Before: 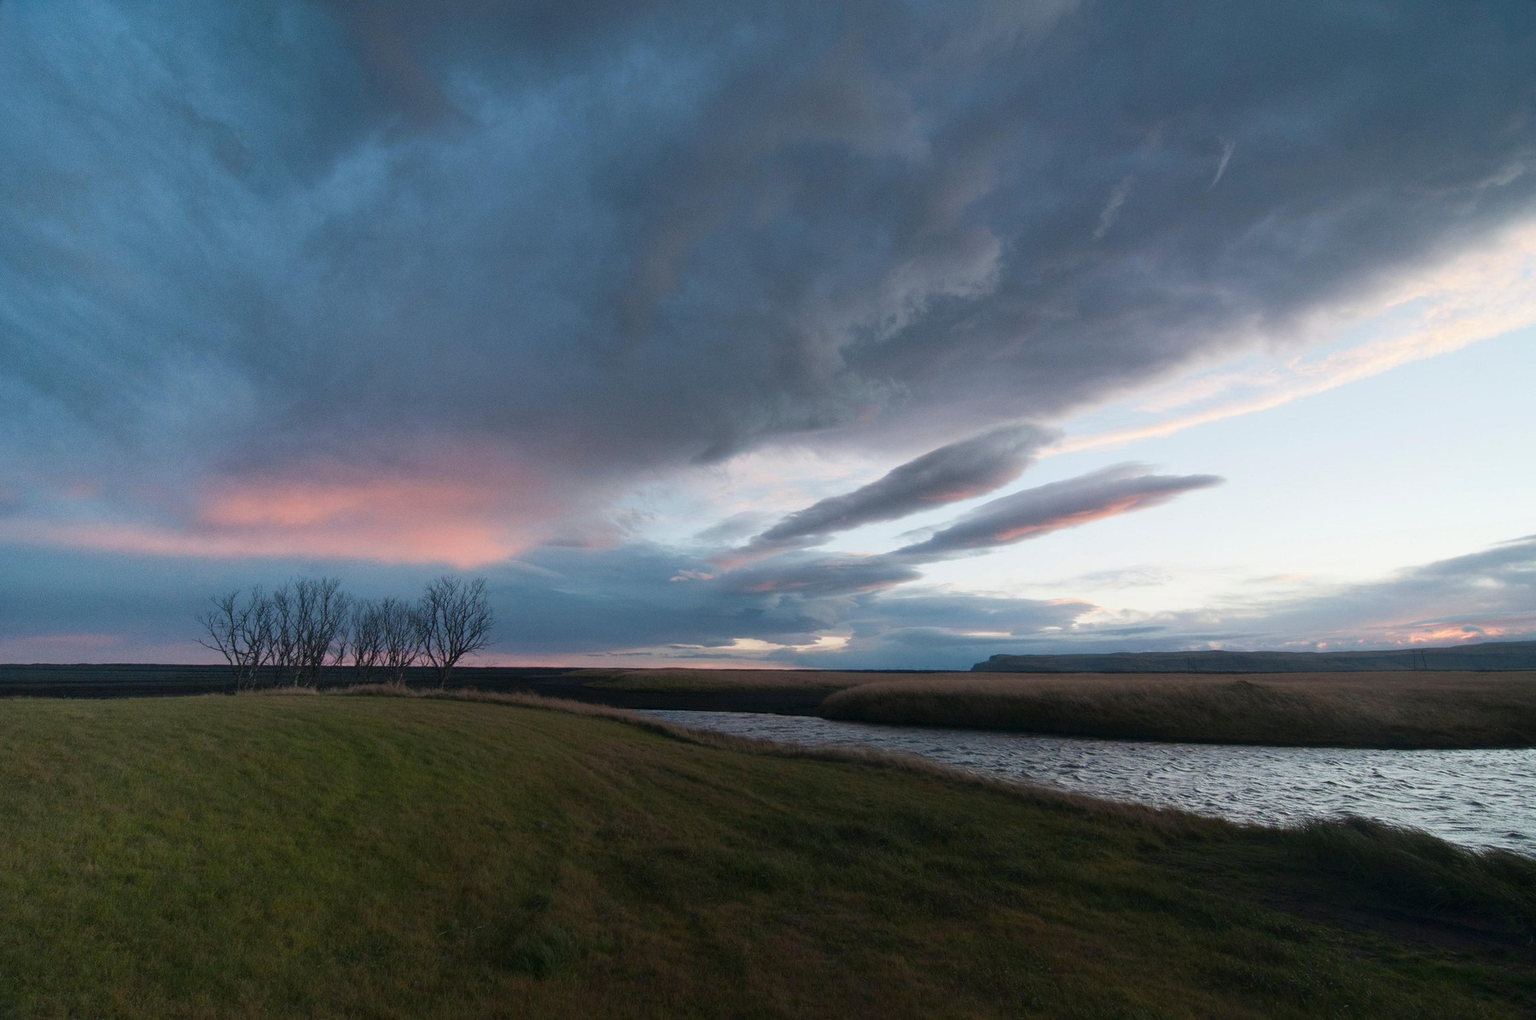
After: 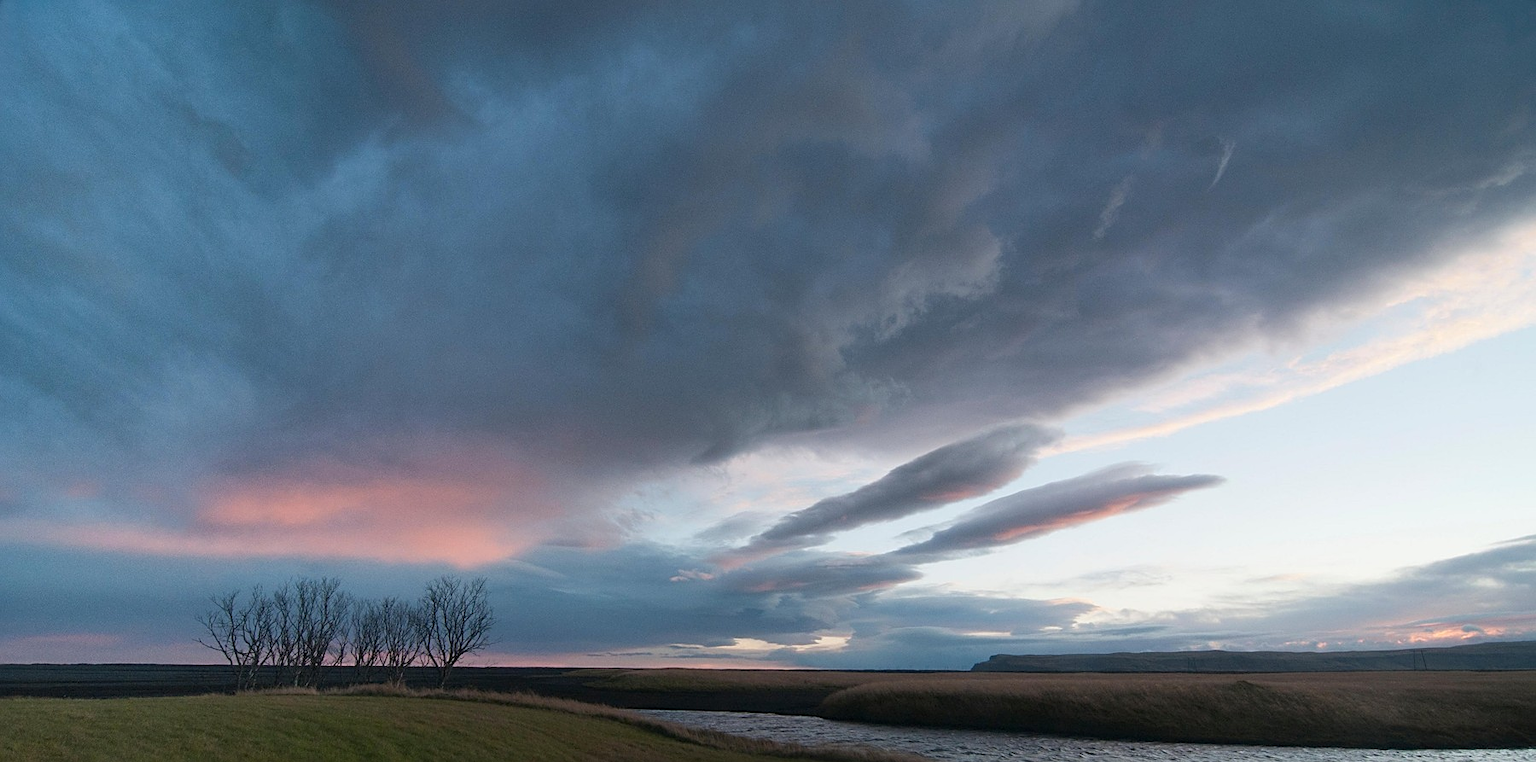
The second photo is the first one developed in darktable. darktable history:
crop: bottom 24.967%
sharpen: on, module defaults
